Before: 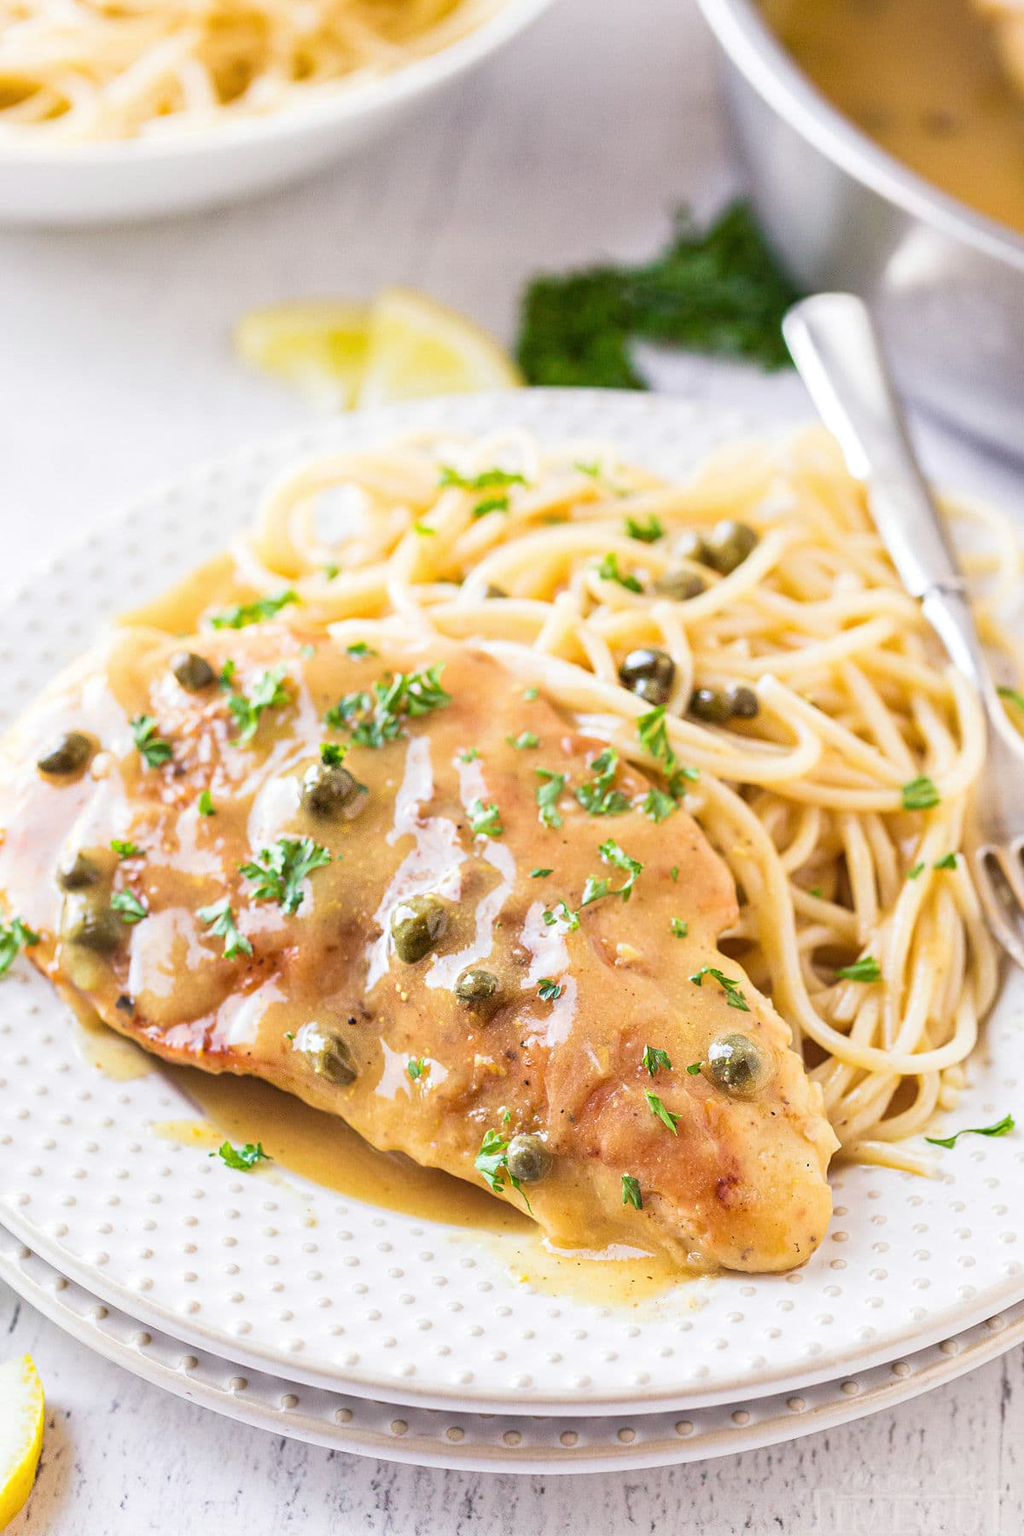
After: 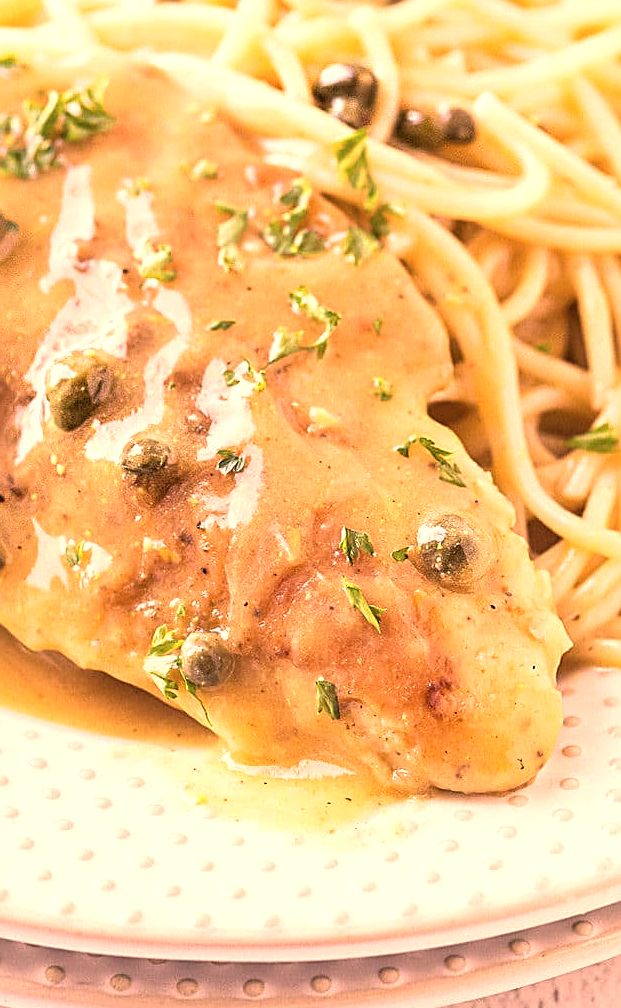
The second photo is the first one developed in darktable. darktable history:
crop: left 34.479%, top 38.822%, right 13.718%, bottom 5.172%
exposure: black level correction 0.001, exposure 0.5 EV, compensate exposure bias true, compensate highlight preservation false
color correction: highlights a* 40, highlights b* 40, saturation 0.69
sharpen: on, module defaults
